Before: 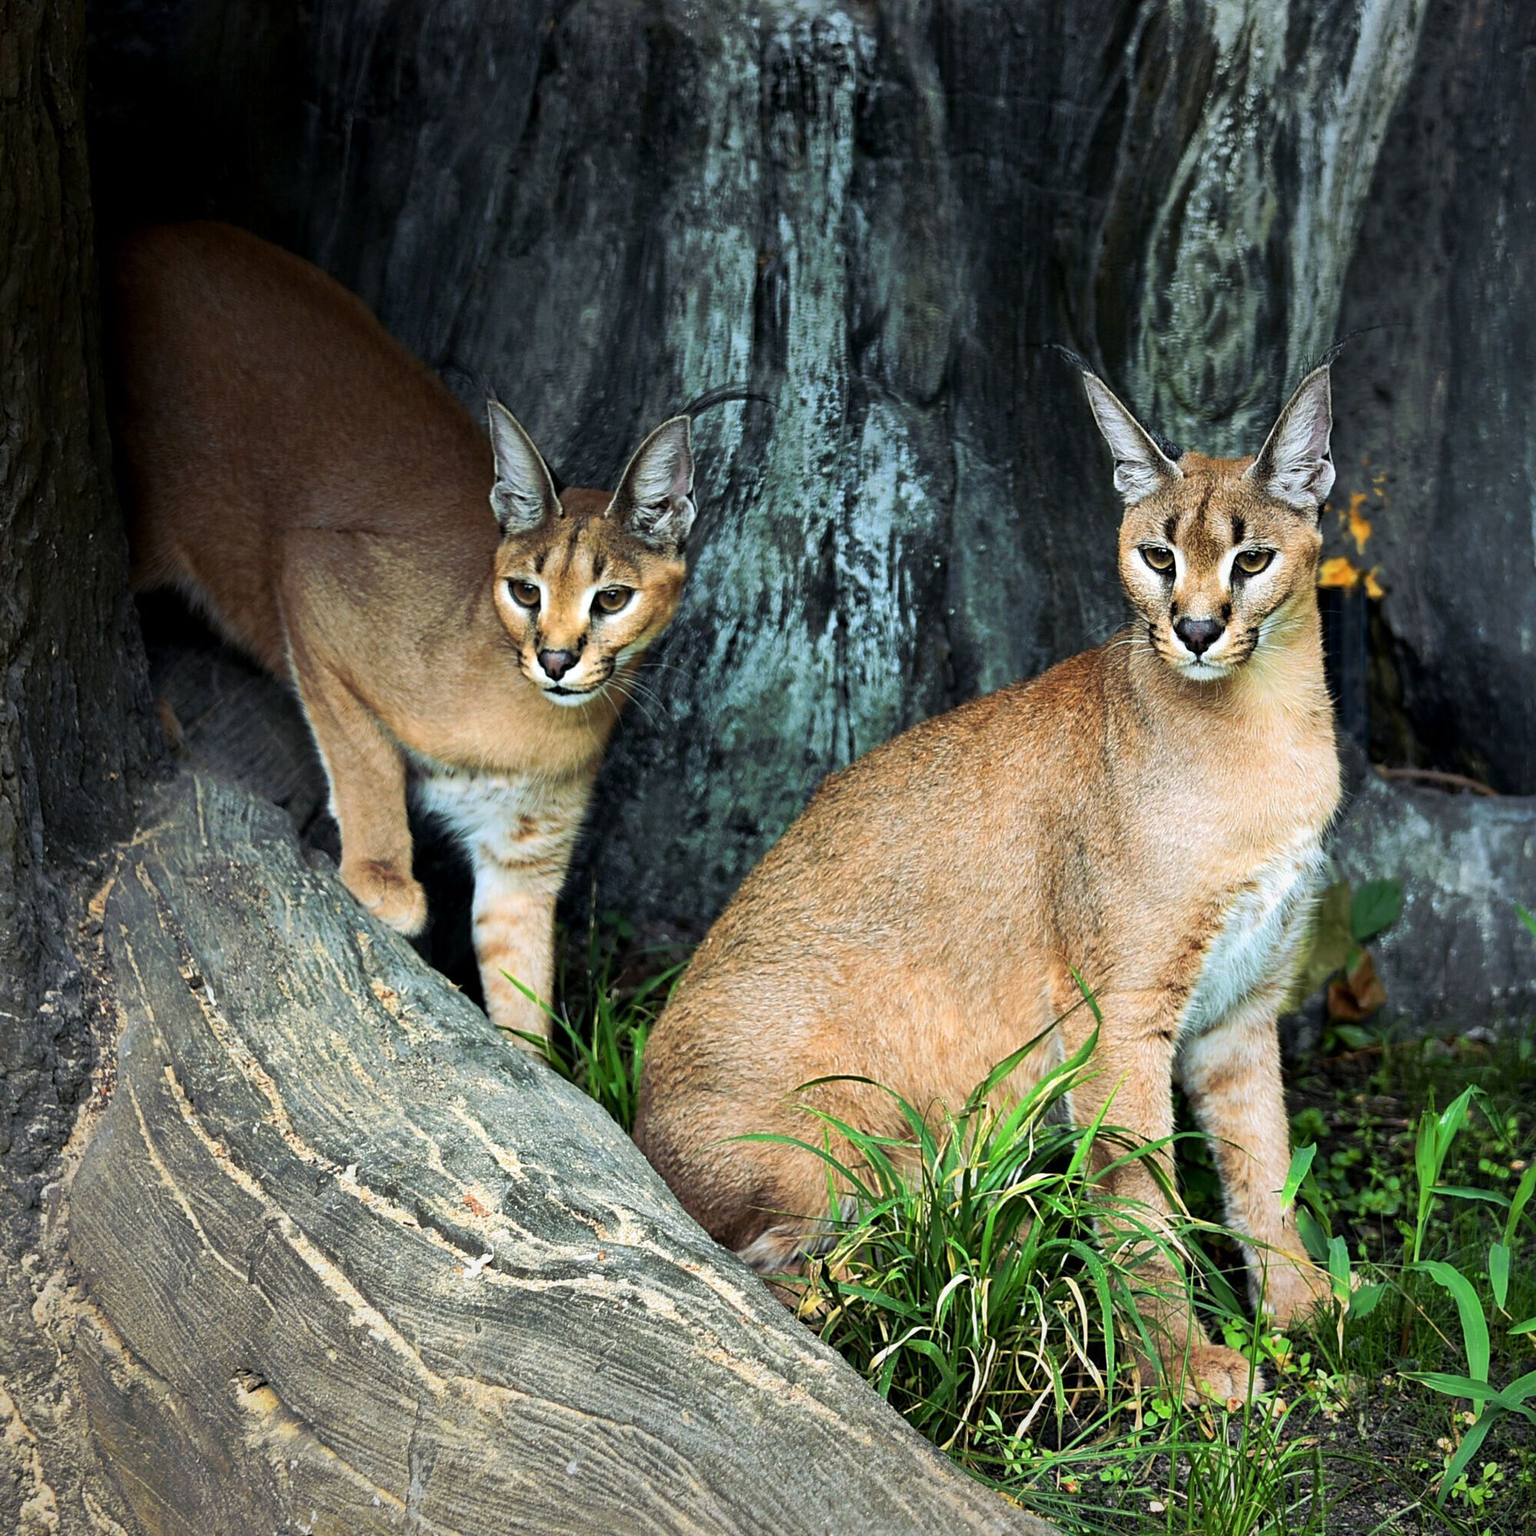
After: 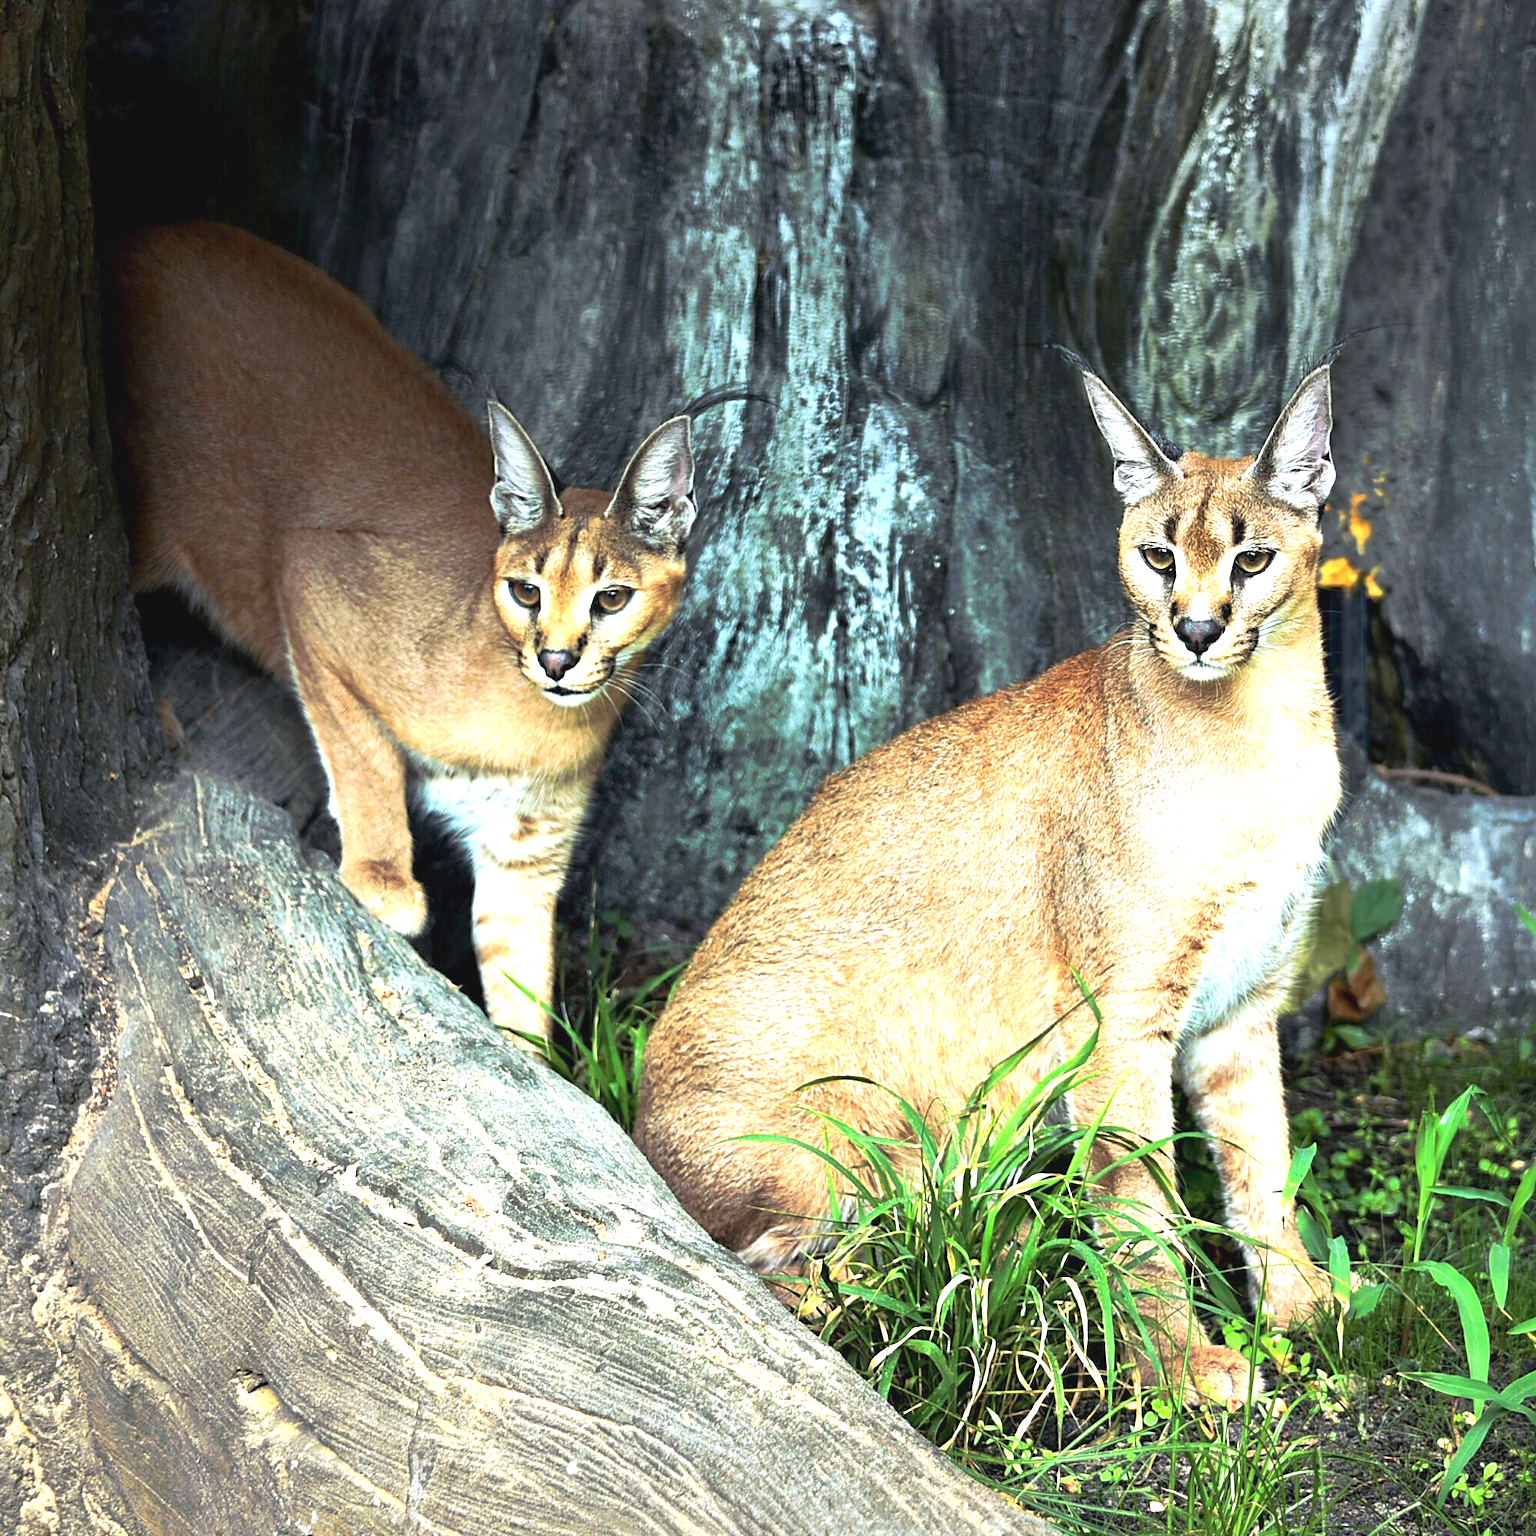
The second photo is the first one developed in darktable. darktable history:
exposure: black level correction 0, exposure 1.099 EV, compensate highlight preservation false
tone curve: curves: ch0 [(0, 0.042) (0.129, 0.18) (0.501, 0.497) (1, 1)], preserve colors none
